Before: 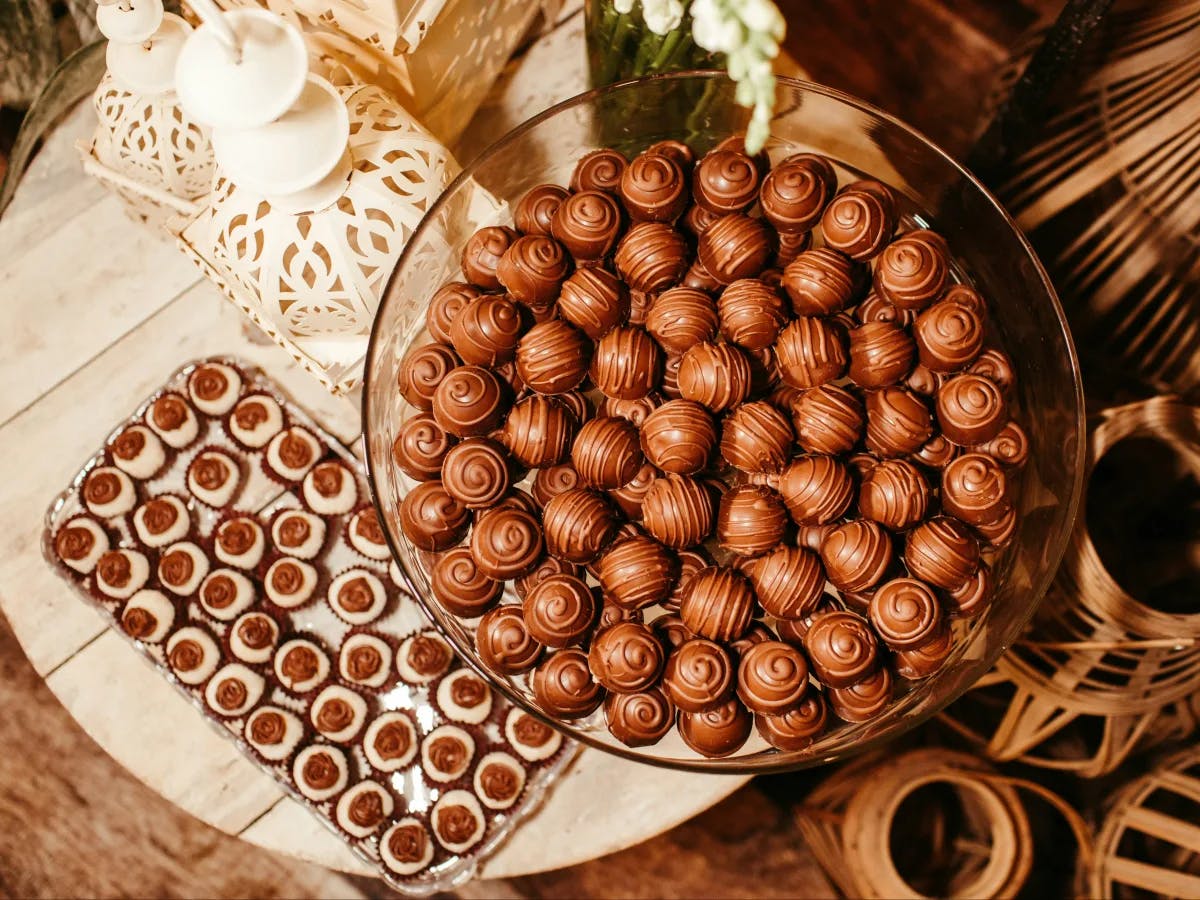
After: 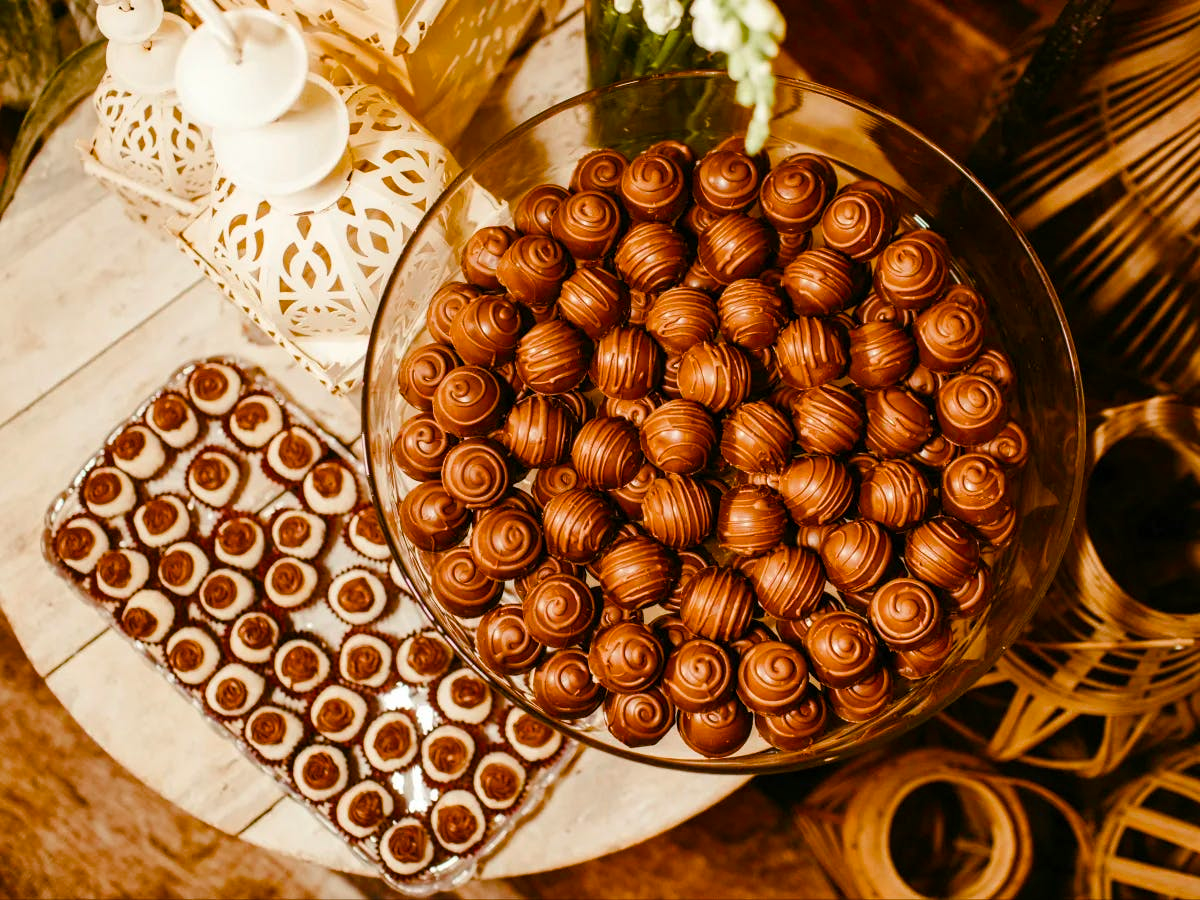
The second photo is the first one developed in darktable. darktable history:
color balance rgb: shadows lift › chroma 0.975%, shadows lift › hue 113.09°, perceptual saturation grading › global saturation 39.026%, perceptual saturation grading › highlights -25.371%, perceptual saturation grading › mid-tones 34.888%, perceptual saturation grading › shadows 34.858%
